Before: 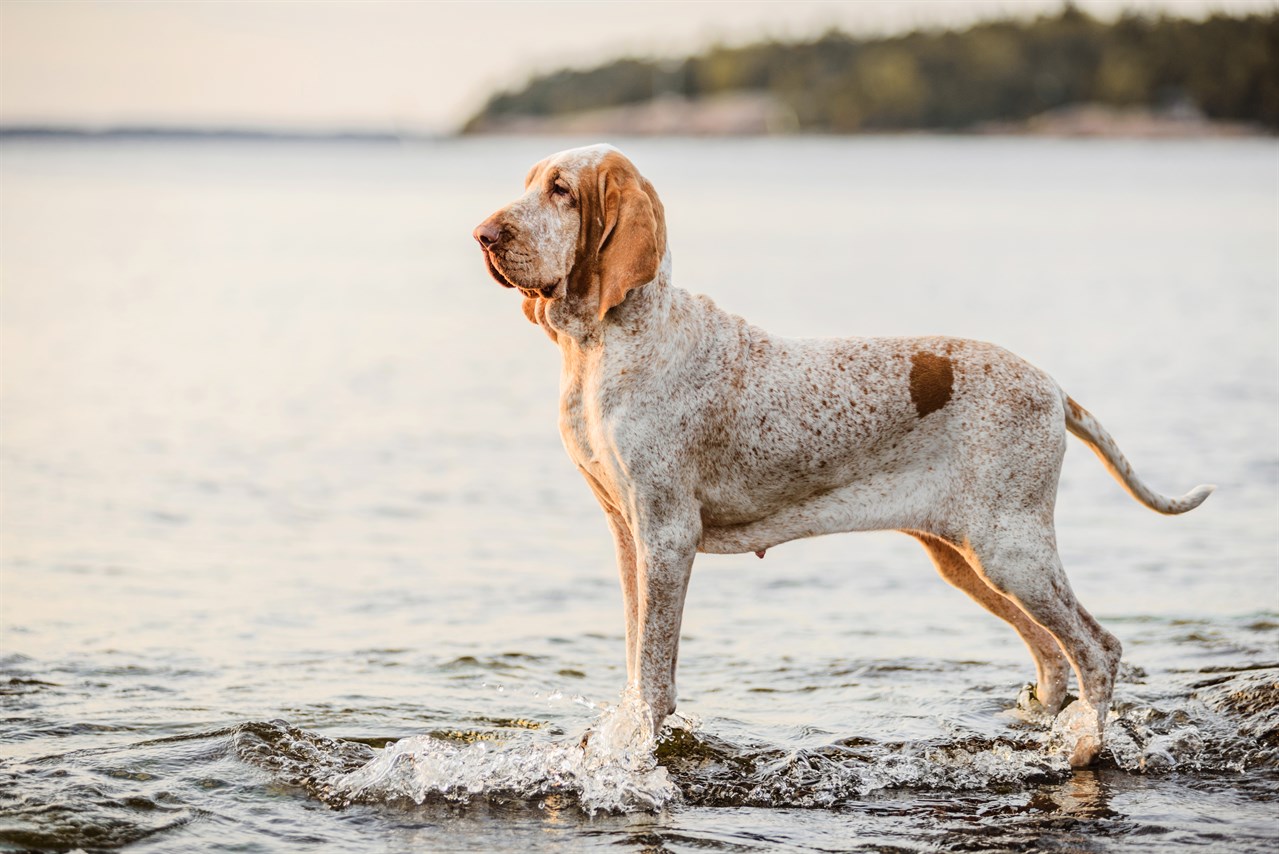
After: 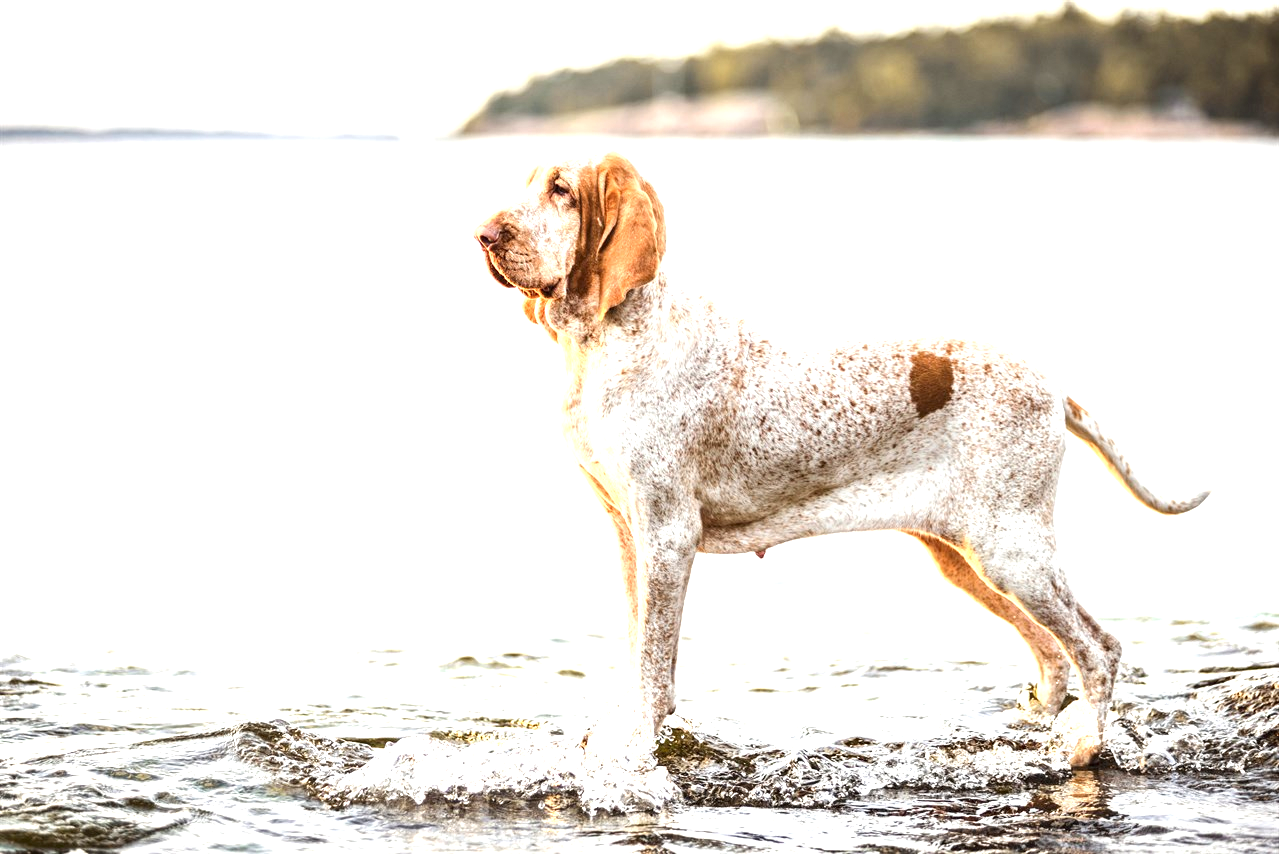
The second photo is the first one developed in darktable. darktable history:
local contrast: highlights 100%, shadows 100%, detail 120%, midtone range 0.2
exposure: black level correction 0, exposure 1.2 EV, compensate exposure bias true, compensate highlight preservation false
